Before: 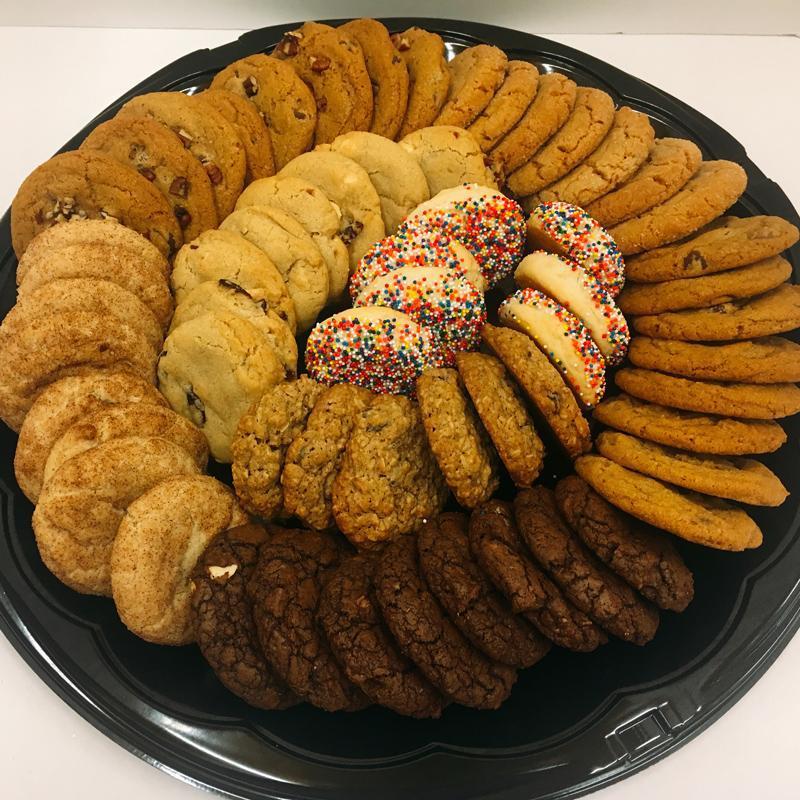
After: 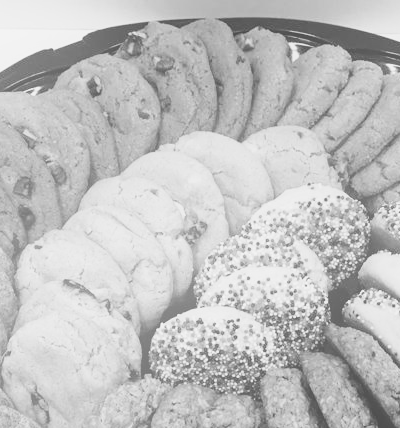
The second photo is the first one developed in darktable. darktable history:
crop: left 19.556%, right 30.401%, bottom 46.458%
base curve: curves: ch0 [(0, 0) (0.028, 0.03) (0.121, 0.232) (0.46, 0.748) (0.859, 0.968) (1, 1)], preserve colors none
monochrome: on, module defaults
local contrast: highlights 100%, shadows 100%, detail 120%, midtone range 0.2
contrast brightness saturation: contrast -0.15, brightness 0.05, saturation -0.12
bloom: on, module defaults
